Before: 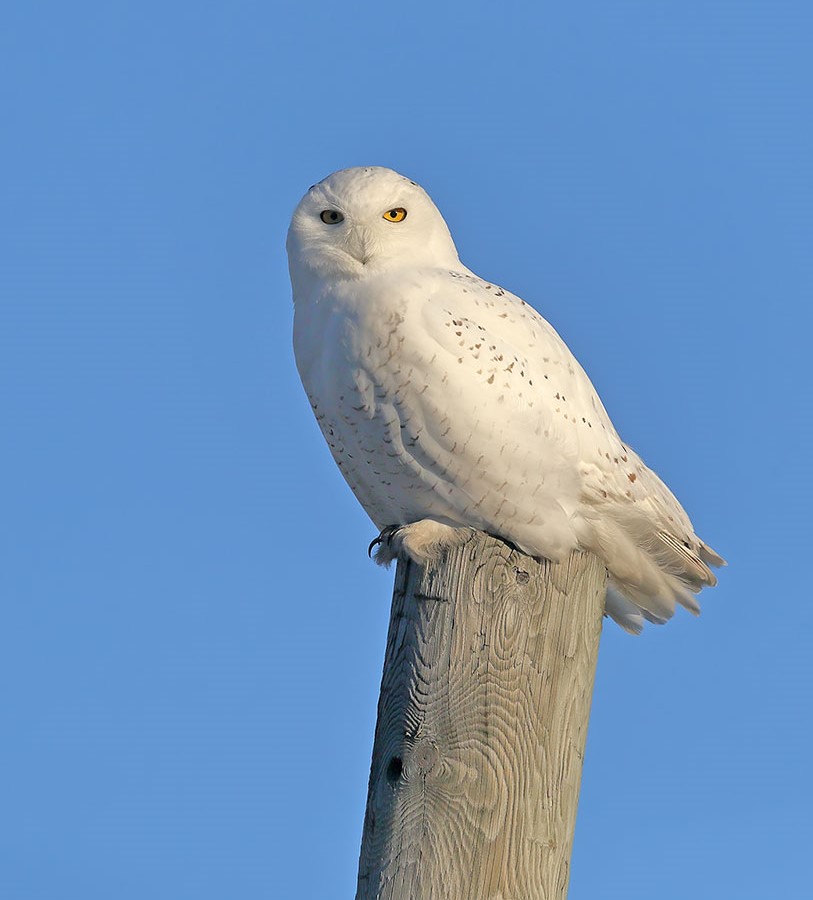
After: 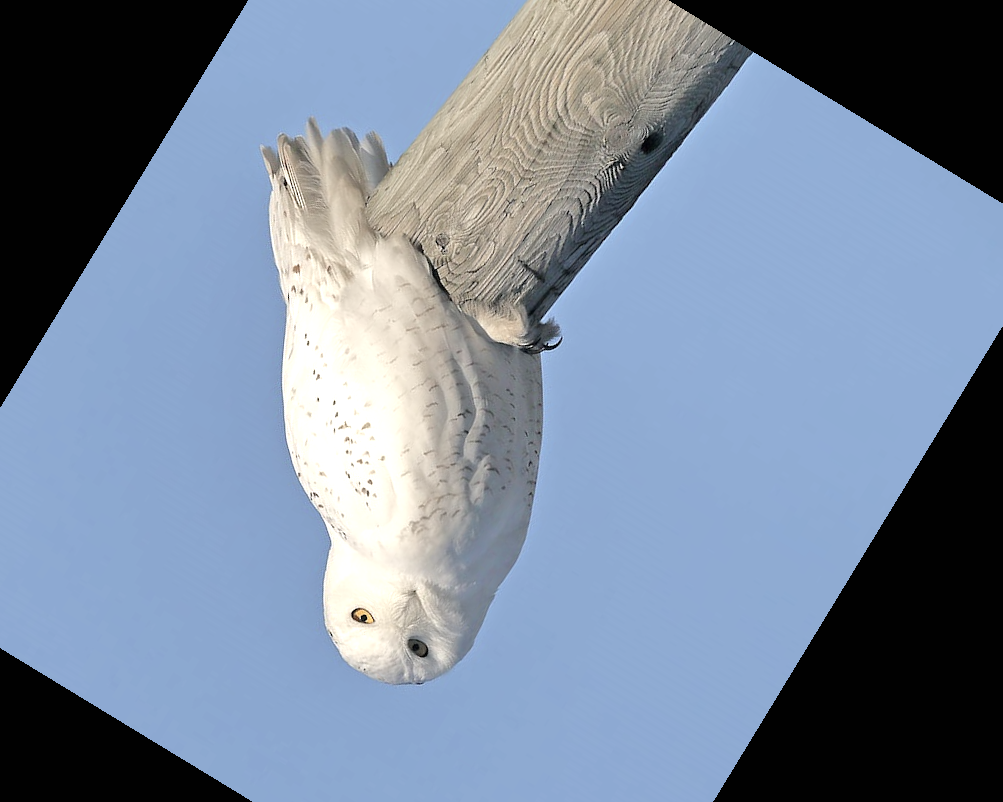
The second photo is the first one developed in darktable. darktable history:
crop and rotate: angle 148.68°, left 9.111%, top 15.603%, right 4.588%, bottom 17.041%
color correction: saturation 0.57
exposure: black level correction 0, exposure 0.5 EV, compensate highlight preservation false
white balance: red 1, blue 1
